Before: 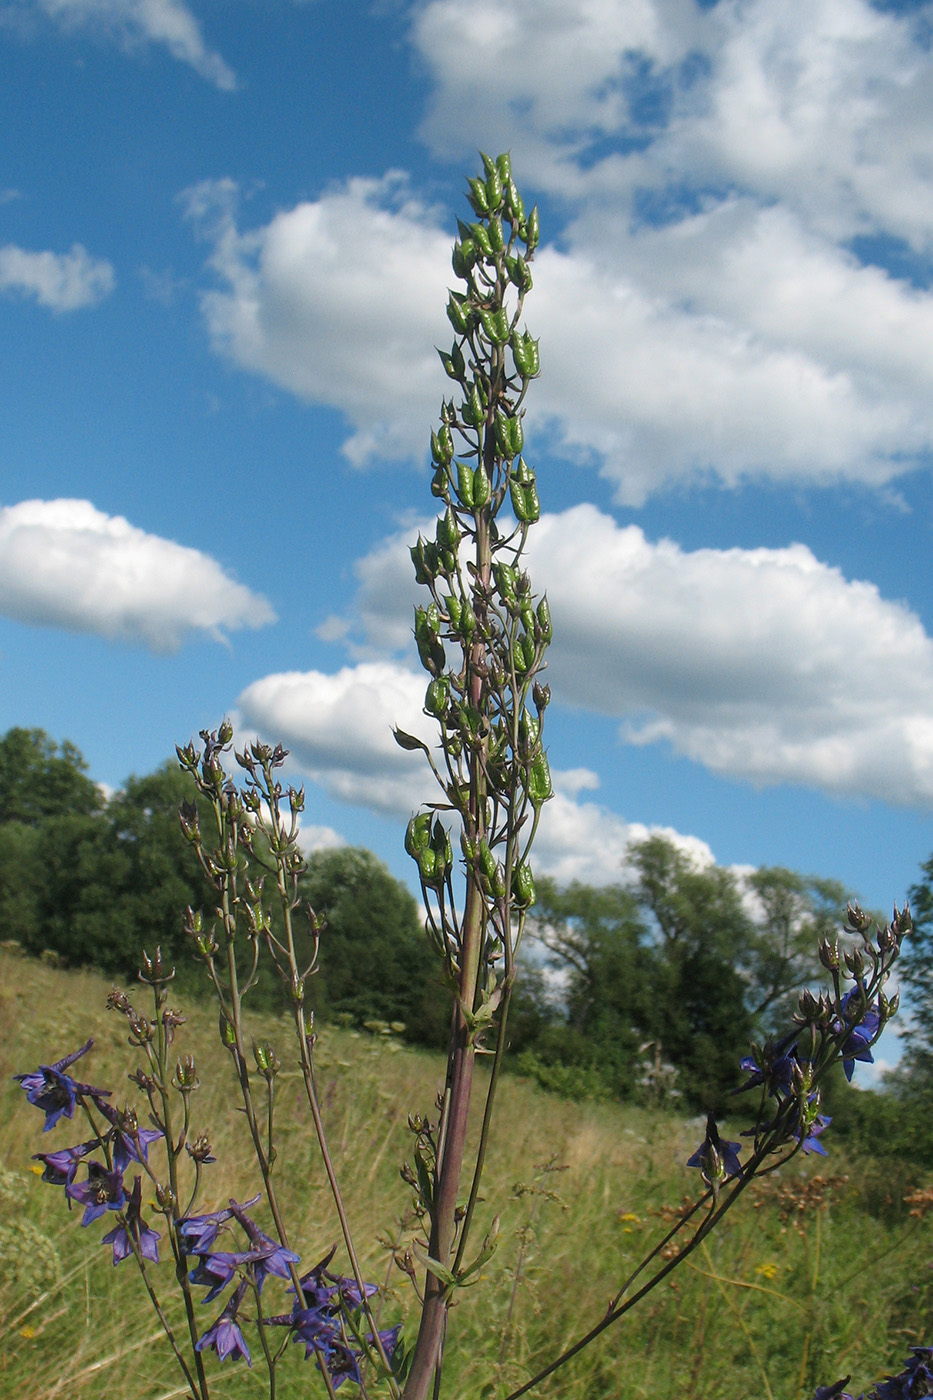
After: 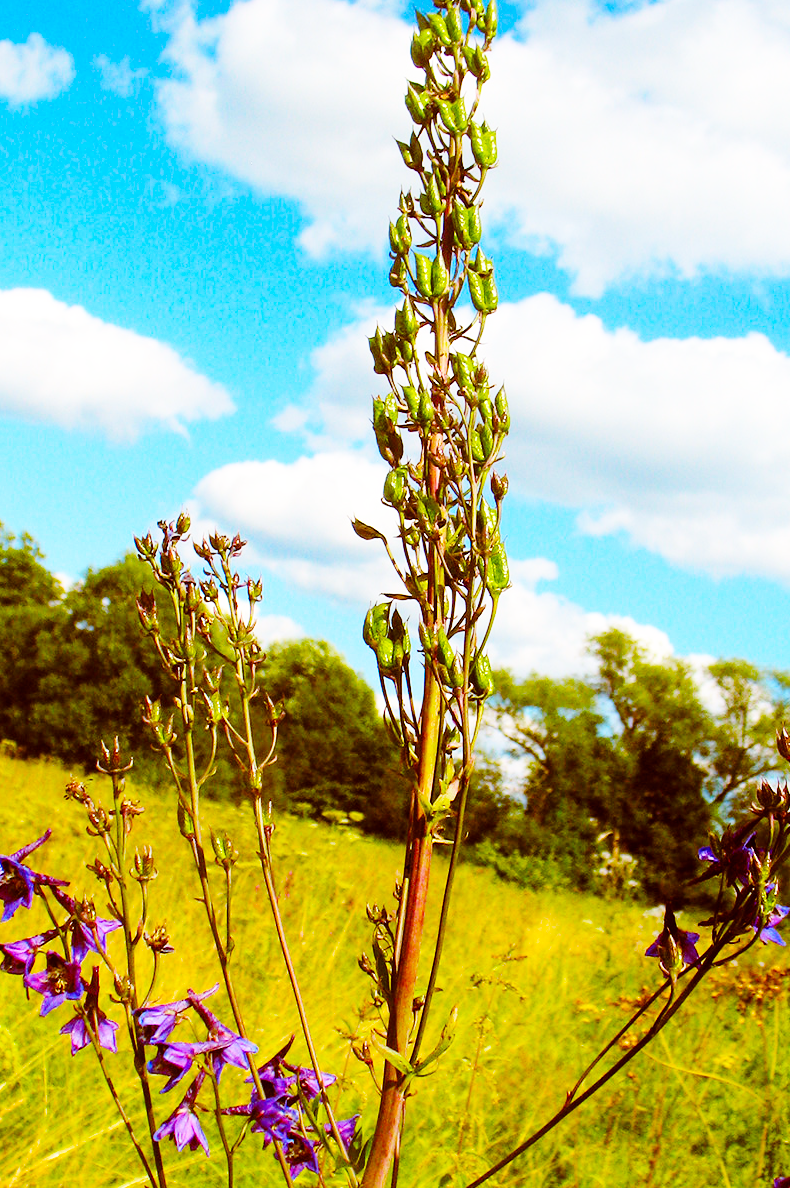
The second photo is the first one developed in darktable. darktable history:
base curve: curves: ch0 [(0, 0) (0, 0) (0.002, 0.001) (0.008, 0.003) (0.019, 0.011) (0.037, 0.037) (0.064, 0.11) (0.102, 0.232) (0.152, 0.379) (0.216, 0.524) (0.296, 0.665) (0.394, 0.789) (0.512, 0.881) (0.651, 0.945) (0.813, 0.986) (1, 1)], preserve colors none
crop and rotate: left 4.577%, top 15.126%, right 10.714%
color balance rgb: global offset › chroma 0.408%, global offset › hue 35.58°, shadows fall-off 102.668%, perceptual saturation grading › global saturation 25.356%, perceptual brilliance grading › mid-tones 10.9%, perceptual brilliance grading › shadows 14.386%, mask middle-gray fulcrum 22.821%, global vibrance 50.651%
